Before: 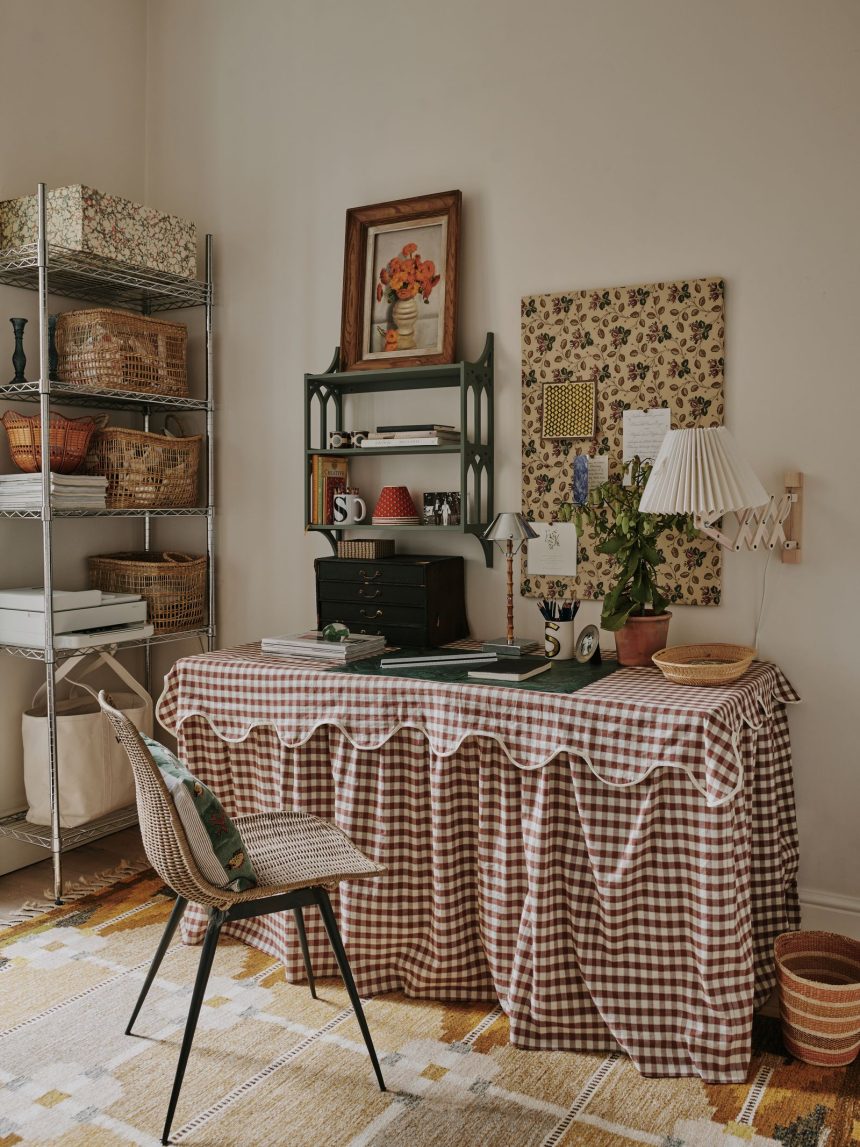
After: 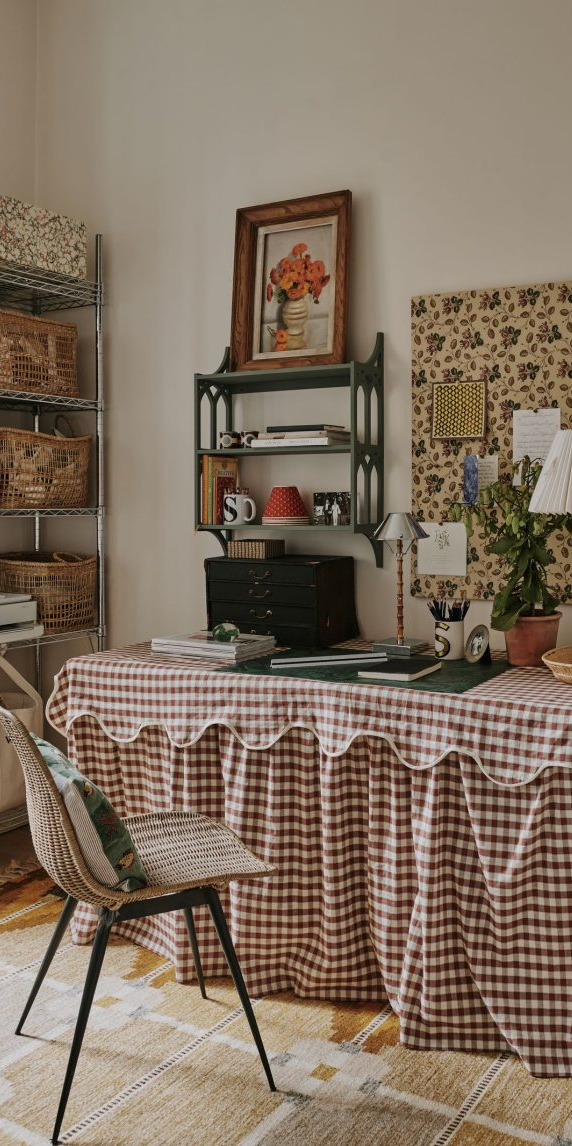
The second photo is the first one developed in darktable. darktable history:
crop and rotate: left 12.907%, right 20.523%
